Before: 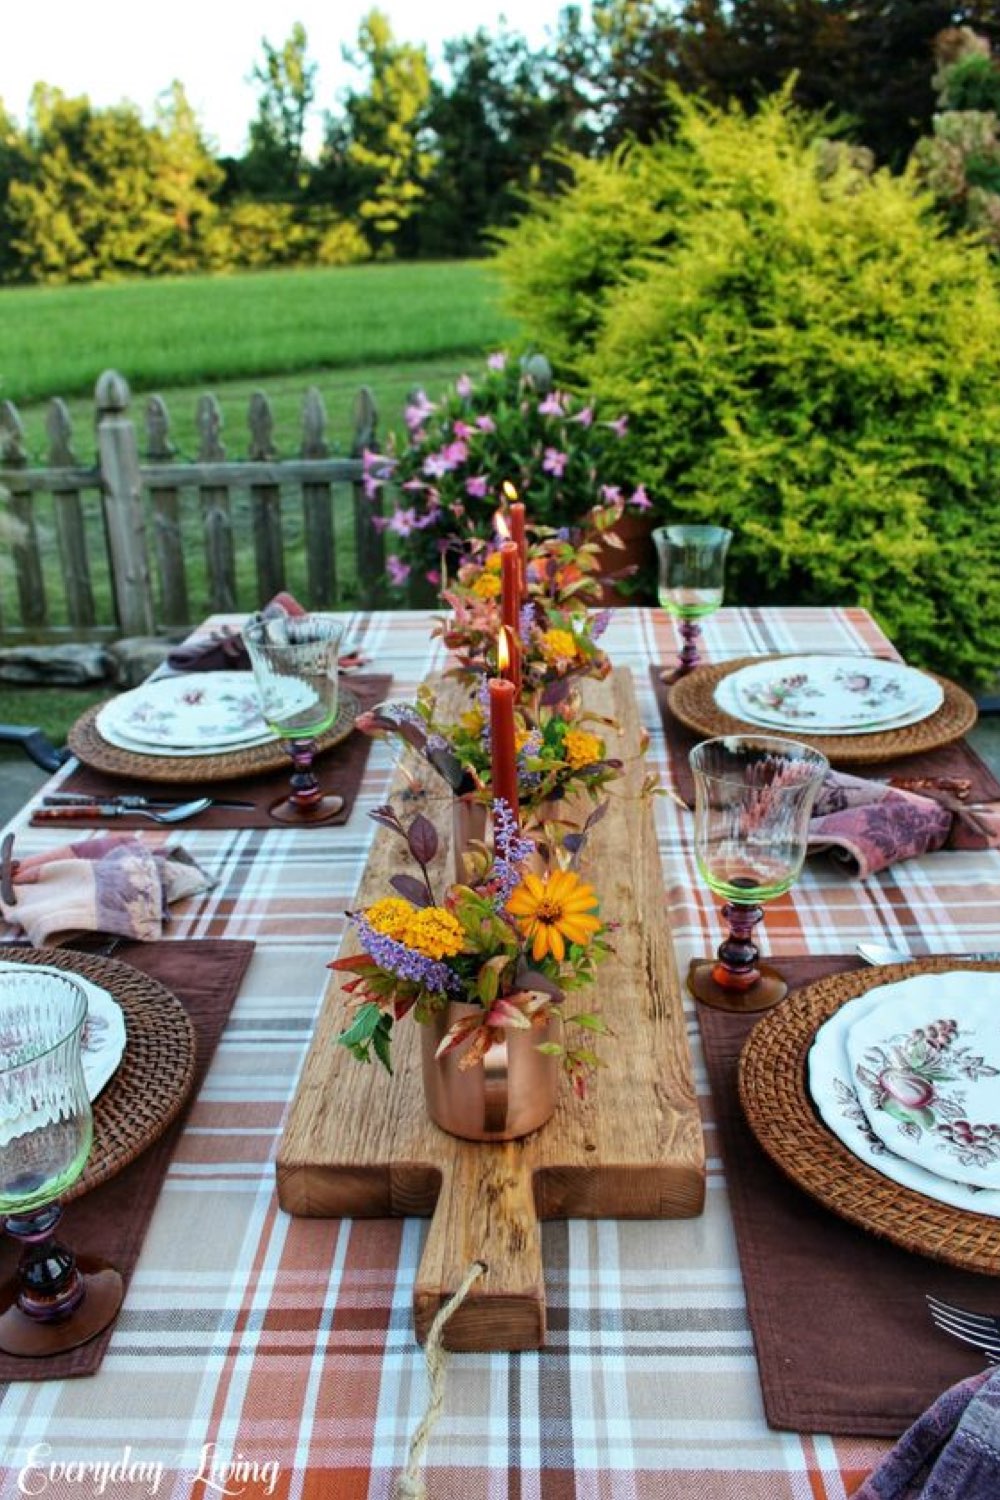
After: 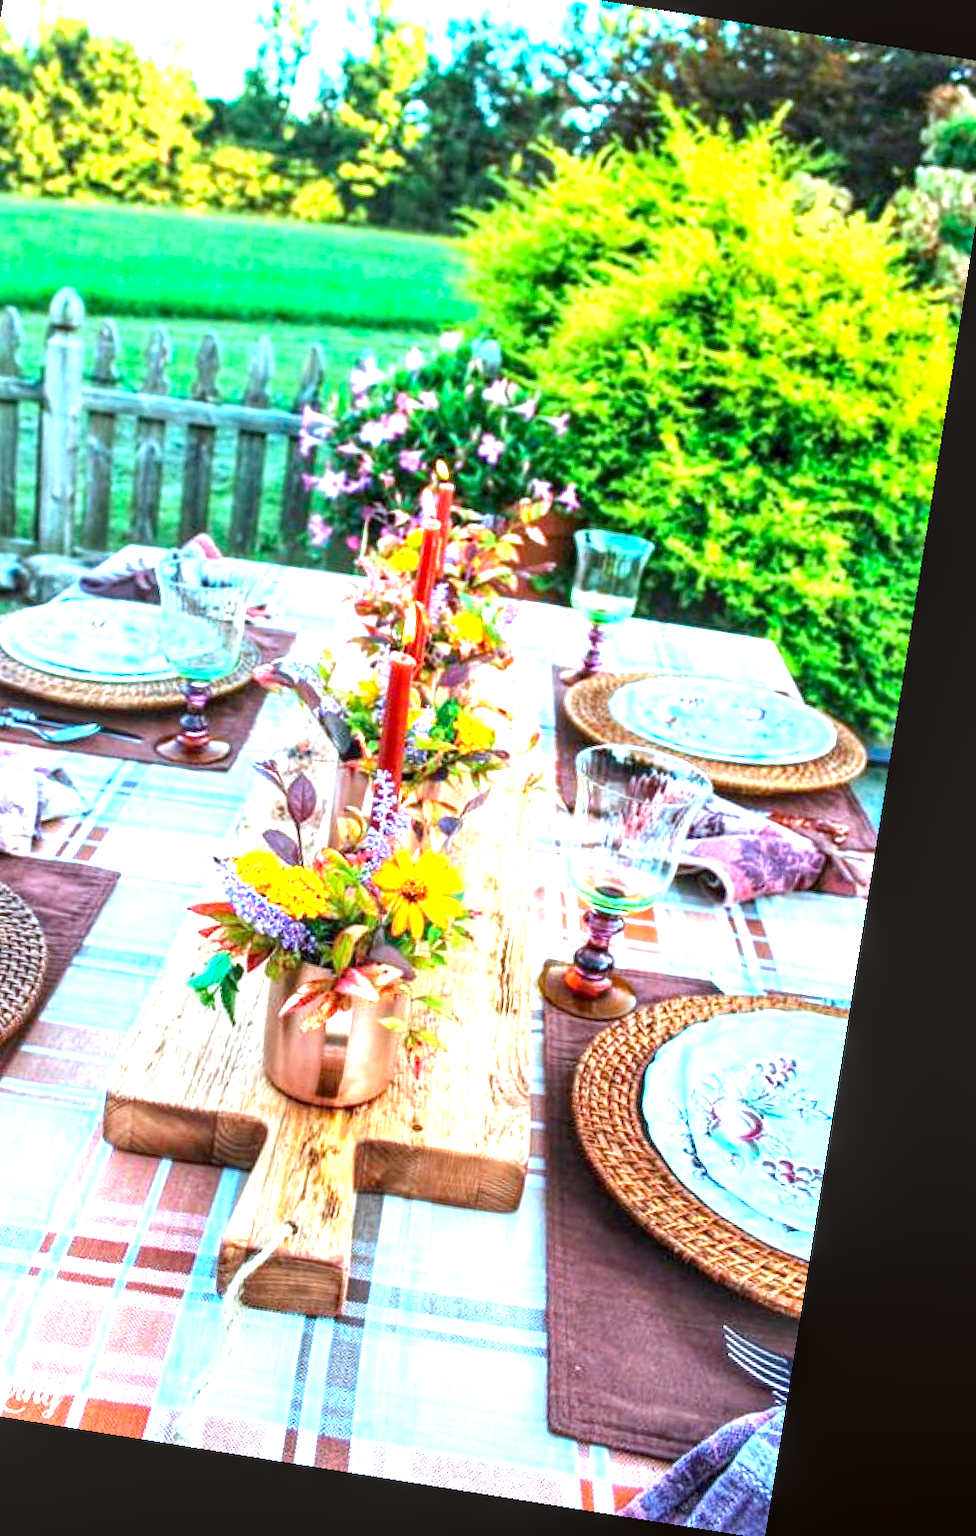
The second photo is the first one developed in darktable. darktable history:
color correction: highlights a* -2.73, highlights b* -2.09, shadows a* 2.41, shadows b* 2.73
local contrast: detail 130%
crop and rotate: left 17.959%, top 5.771%, right 1.742%
color calibration: x 0.38, y 0.391, temperature 4086.74 K
white balance: red 0.978, blue 0.999
rotate and perspective: rotation 9.12°, automatic cropping off
exposure: exposure 2.003 EV, compensate highlight preservation false
